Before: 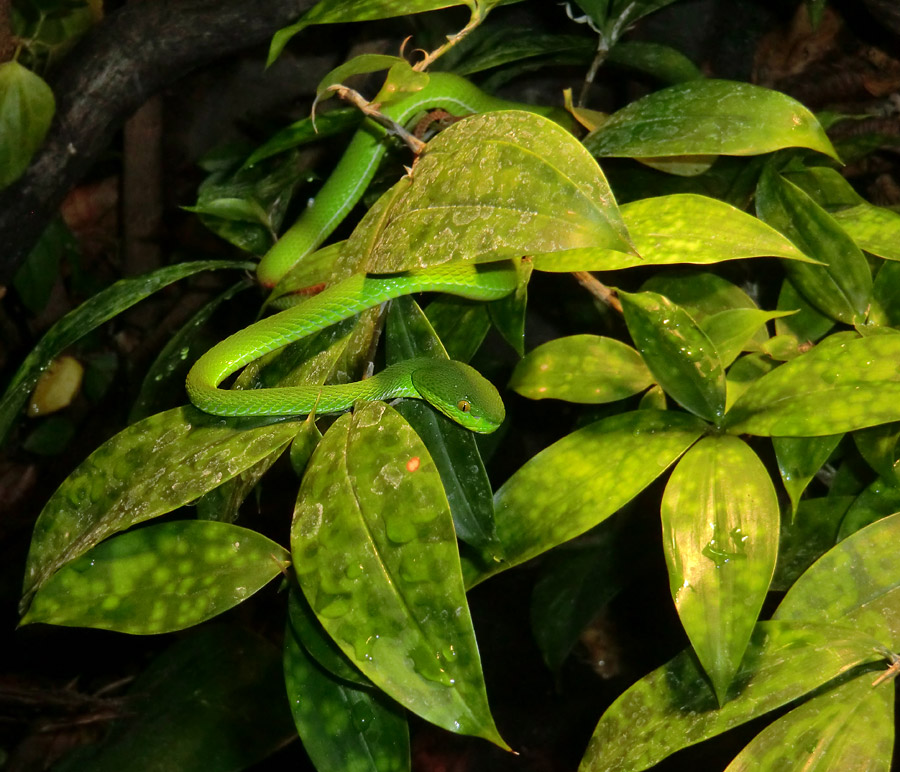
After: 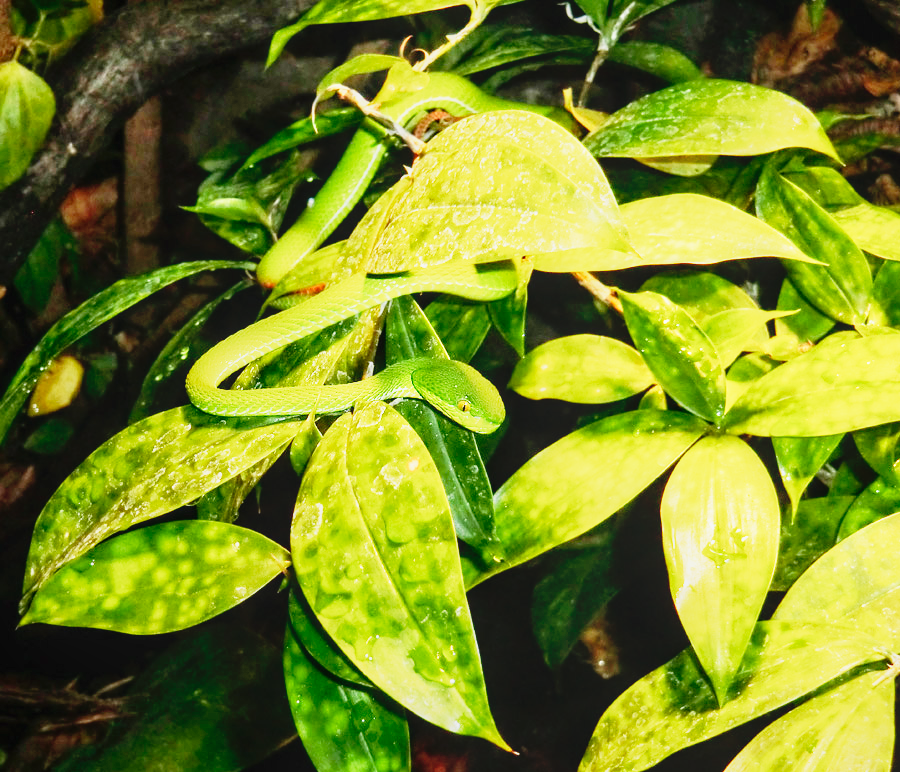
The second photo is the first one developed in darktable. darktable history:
local contrast: detail 109%
base curve: curves: ch0 [(0, 0) (0.012, 0.01) (0.073, 0.168) (0.31, 0.711) (0.645, 0.957) (1, 1)], preserve colors none
exposure: exposure 1.092 EV, compensate highlight preservation false
